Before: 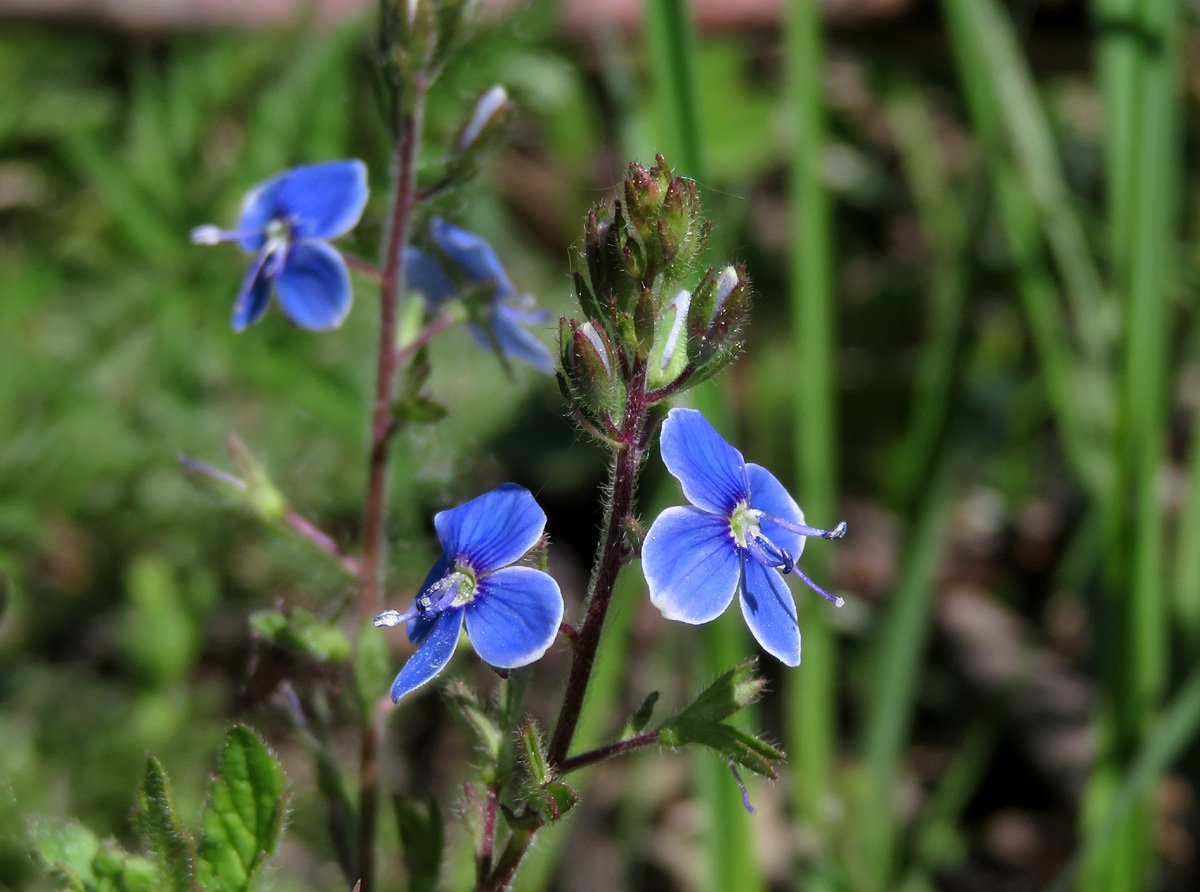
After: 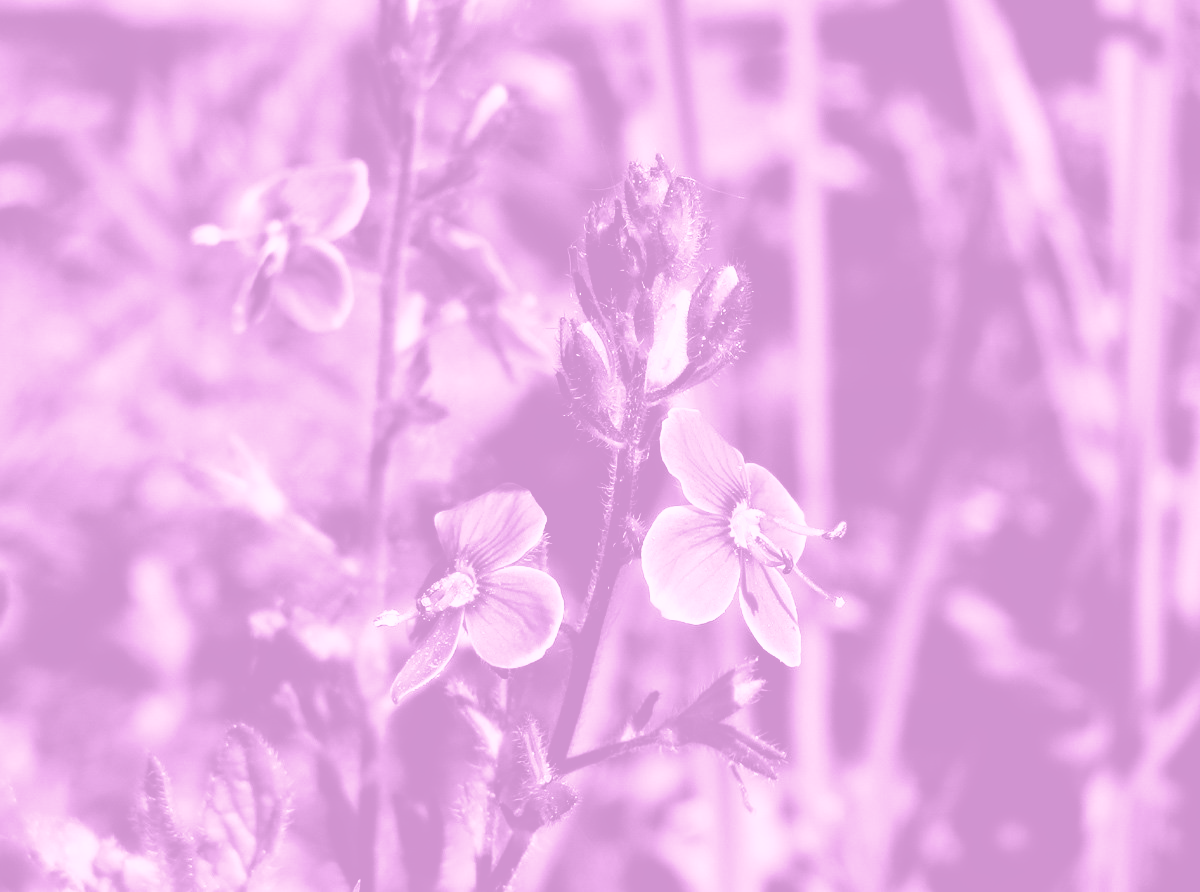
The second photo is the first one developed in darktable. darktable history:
filmic rgb: black relative exposure -7.75 EV, white relative exposure 4.4 EV, threshold 3 EV, hardness 3.76, latitude 50%, contrast 1.1, color science v5 (2021), contrast in shadows safe, contrast in highlights safe, enable highlight reconstruction true
color balance rgb: shadows lift › chroma 2%, shadows lift › hue 185.64°, power › luminance 1.48%, highlights gain › chroma 3%, highlights gain › hue 54.51°, global offset › luminance -0.4%, perceptual saturation grading › highlights -18.47%, perceptual saturation grading › mid-tones 6.62%, perceptual saturation grading › shadows 28.22%, perceptual brilliance grading › highlights 15.68%, perceptual brilliance grading › shadows -14.29%, global vibrance 25.96%, contrast 6.45%
split-toning: shadows › hue 230.4°
colorize: hue 331.2°, saturation 69%, source mix 30.28%, lightness 69.02%, version 1
tone curve: curves: ch0 [(0, 0.025) (0.15, 0.143) (0.452, 0.486) (0.751, 0.788) (1, 0.961)]; ch1 [(0, 0) (0.43, 0.408) (0.476, 0.469) (0.497, 0.494) (0.546, 0.571) (0.566, 0.607) (0.62, 0.657) (1, 1)]; ch2 [(0, 0) (0.386, 0.397) (0.505, 0.498) (0.547, 0.546) (0.579, 0.58) (1, 1)], color space Lab, independent channels, preserve colors none
